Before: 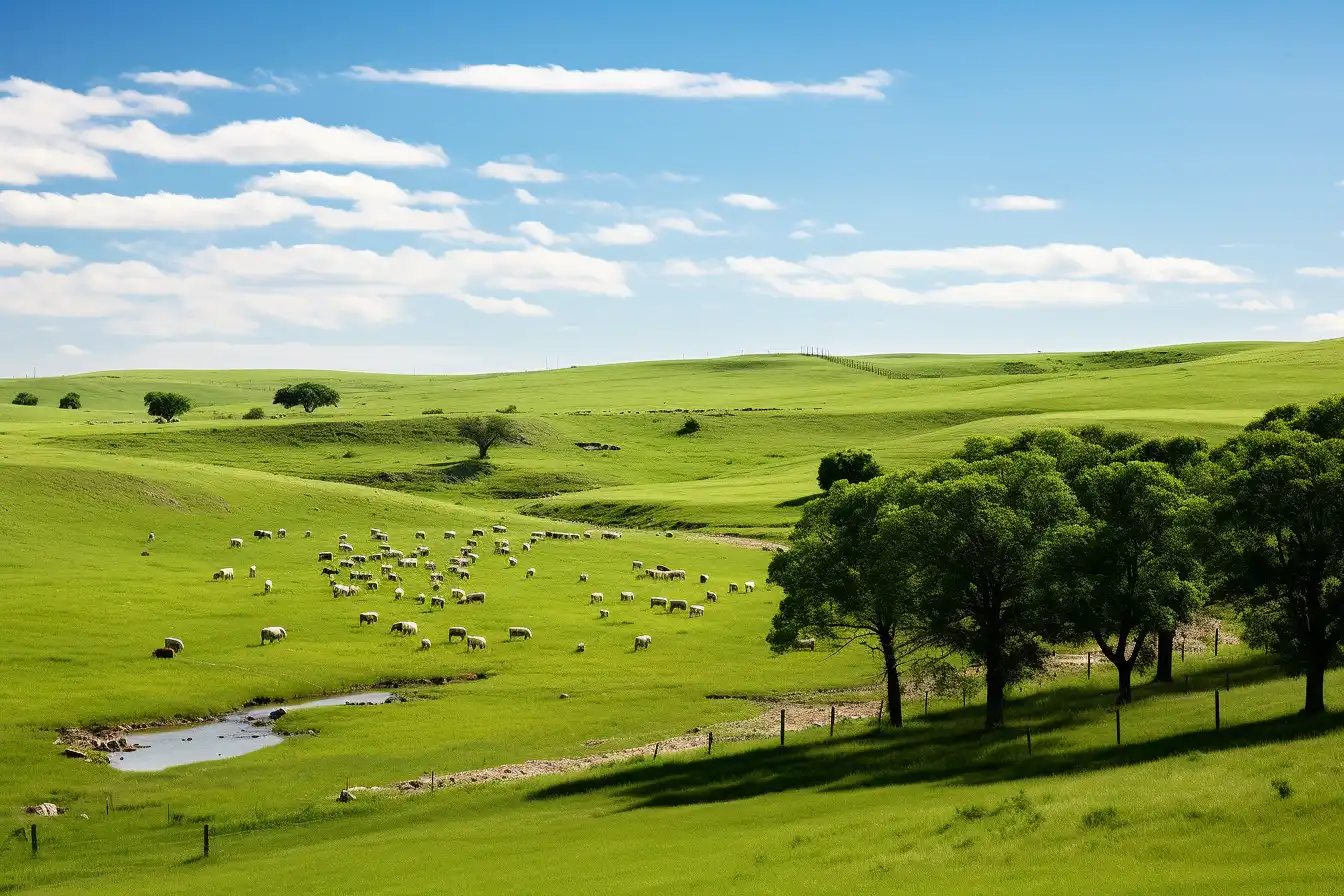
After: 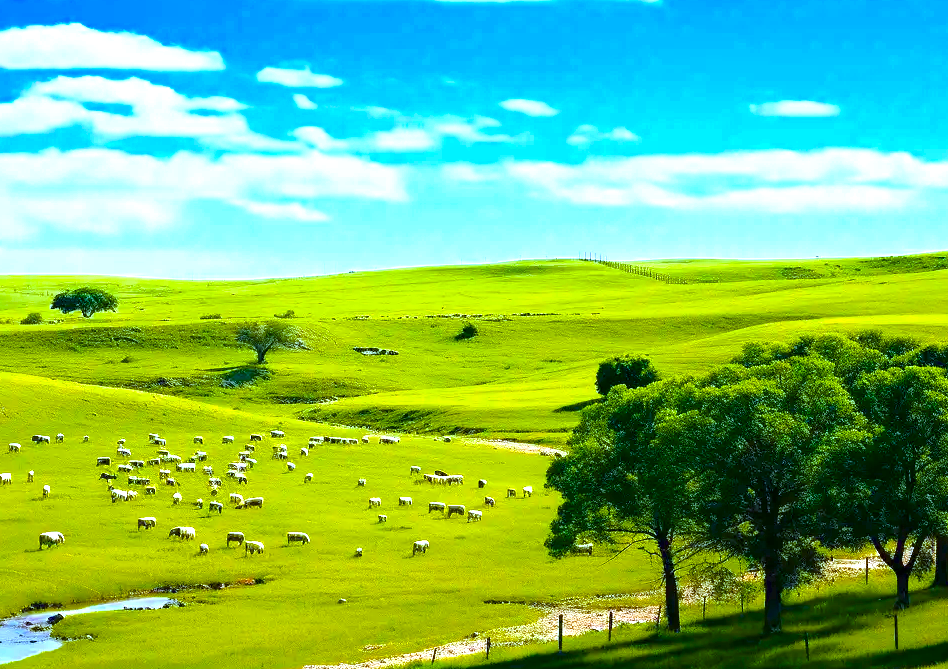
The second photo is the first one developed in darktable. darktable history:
crop and rotate: left 16.566%, top 10.689%, right 12.878%, bottom 14.59%
color calibration: gray › normalize channels true, illuminant custom, x 0.388, y 0.387, temperature 3810.89 K, gamut compression 0.013
color balance rgb: linear chroma grading › global chroma 15.13%, perceptual saturation grading › global saturation 29.905%, perceptual brilliance grading › mid-tones 9.854%, perceptual brilliance grading › shadows 15.344%, global vibrance 16.254%, saturation formula JzAzBz (2021)
exposure: black level correction 0, exposure 1.275 EV, compensate exposure bias true, compensate highlight preservation false
color zones: curves: ch0 [(0, 0.466) (0.128, 0.466) (0.25, 0.5) (0.375, 0.456) (0.5, 0.5) (0.625, 0.5) (0.737, 0.652) (0.875, 0.5)]; ch1 [(0, 0.603) (0.125, 0.618) (0.261, 0.348) (0.372, 0.353) (0.497, 0.363) (0.611, 0.45) (0.731, 0.427) (0.875, 0.518) (0.998, 0.652)]; ch2 [(0, 0.559) (0.125, 0.451) (0.253, 0.564) (0.37, 0.578) (0.5, 0.466) (0.625, 0.471) (0.731, 0.471) (0.88, 0.485)], mix -136.08%
